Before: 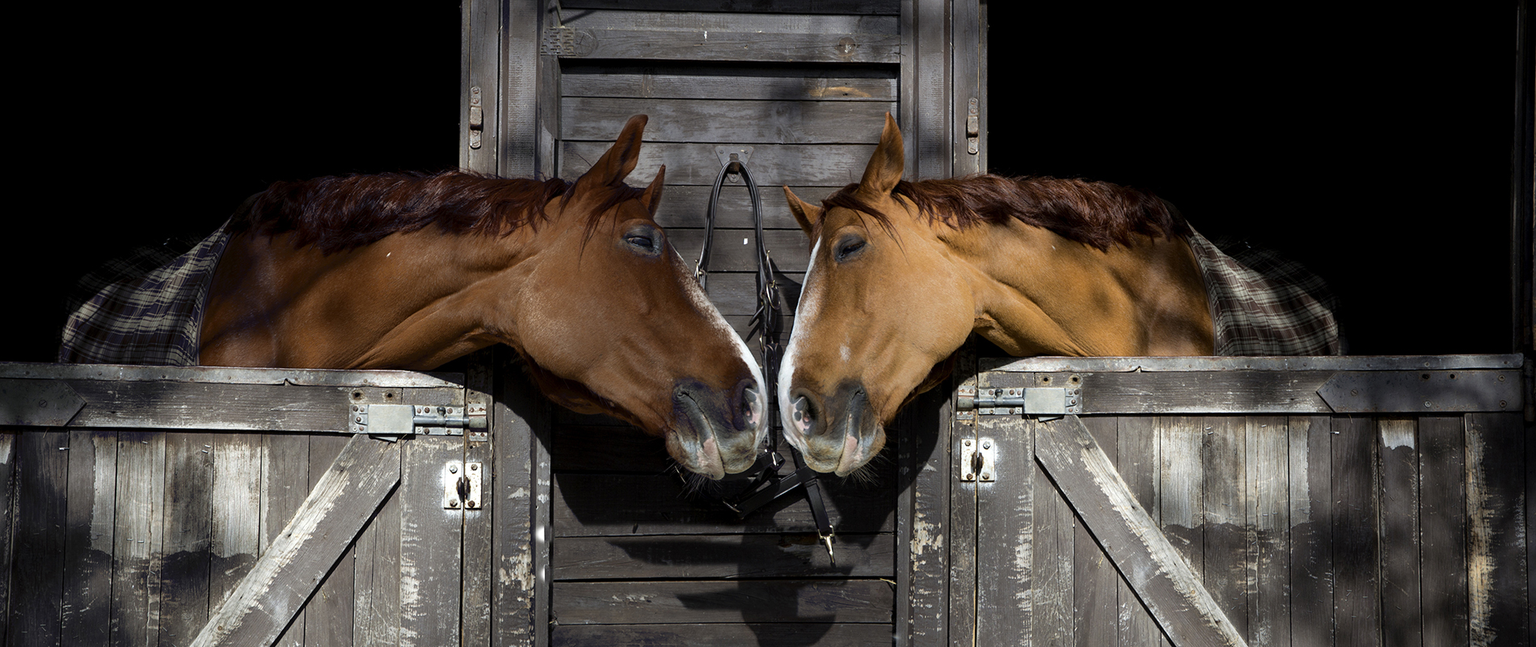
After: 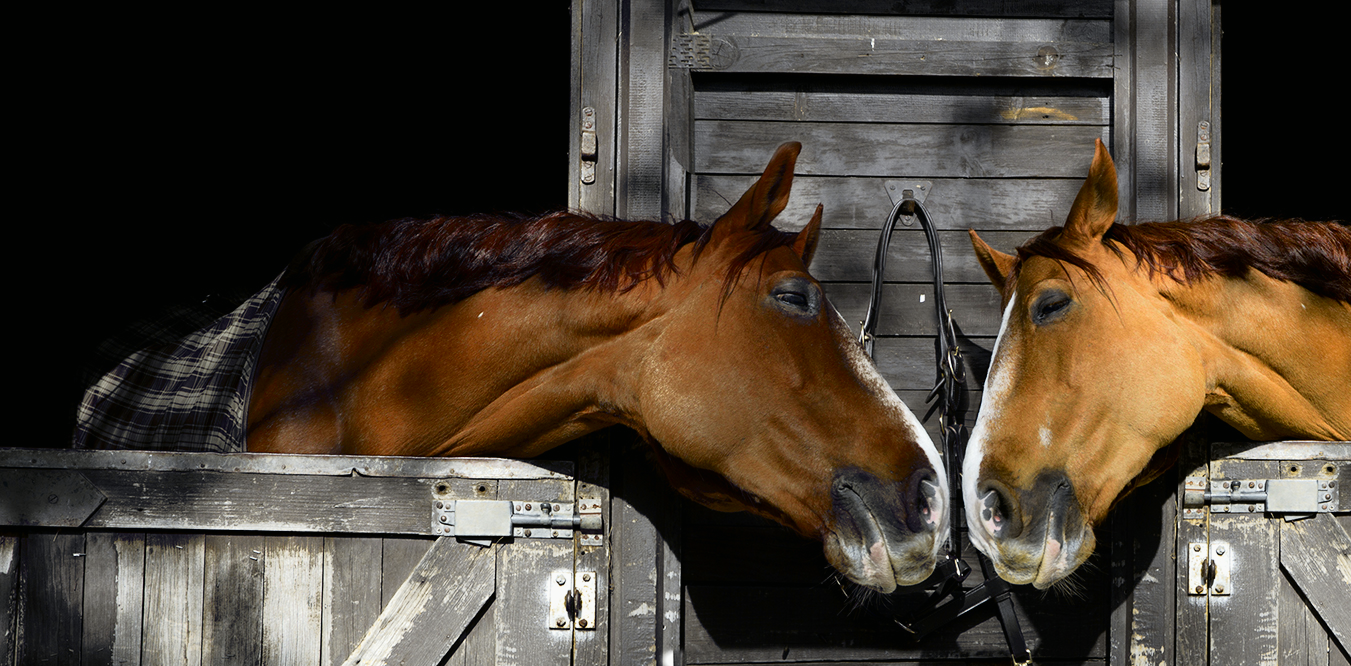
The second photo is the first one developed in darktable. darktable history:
crop: right 28.885%, bottom 16.626%
tone curve: curves: ch0 [(0, 0.006) (0.037, 0.022) (0.123, 0.105) (0.19, 0.173) (0.277, 0.279) (0.474, 0.517) (0.597, 0.662) (0.687, 0.774) (0.855, 0.891) (1, 0.982)]; ch1 [(0, 0) (0.243, 0.245) (0.422, 0.415) (0.493, 0.495) (0.508, 0.503) (0.544, 0.552) (0.557, 0.582) (0.626, 0.672) (0.694, 0.732) (1, 1)]; ch2 [(0, 0) (0.249, 0.216) (0.356, 0.329) (0.424, 0.442) (0.476, 0.483) (0.498, 0.5) (0.517, 0.519) (0.532, 0.539) (0.562, 0.596) (0.614, 0.662) (0.706, 0.757) (0.808, 0.809) (0.991, 0.968)], color space Lab, independent channels, preserve colors none
